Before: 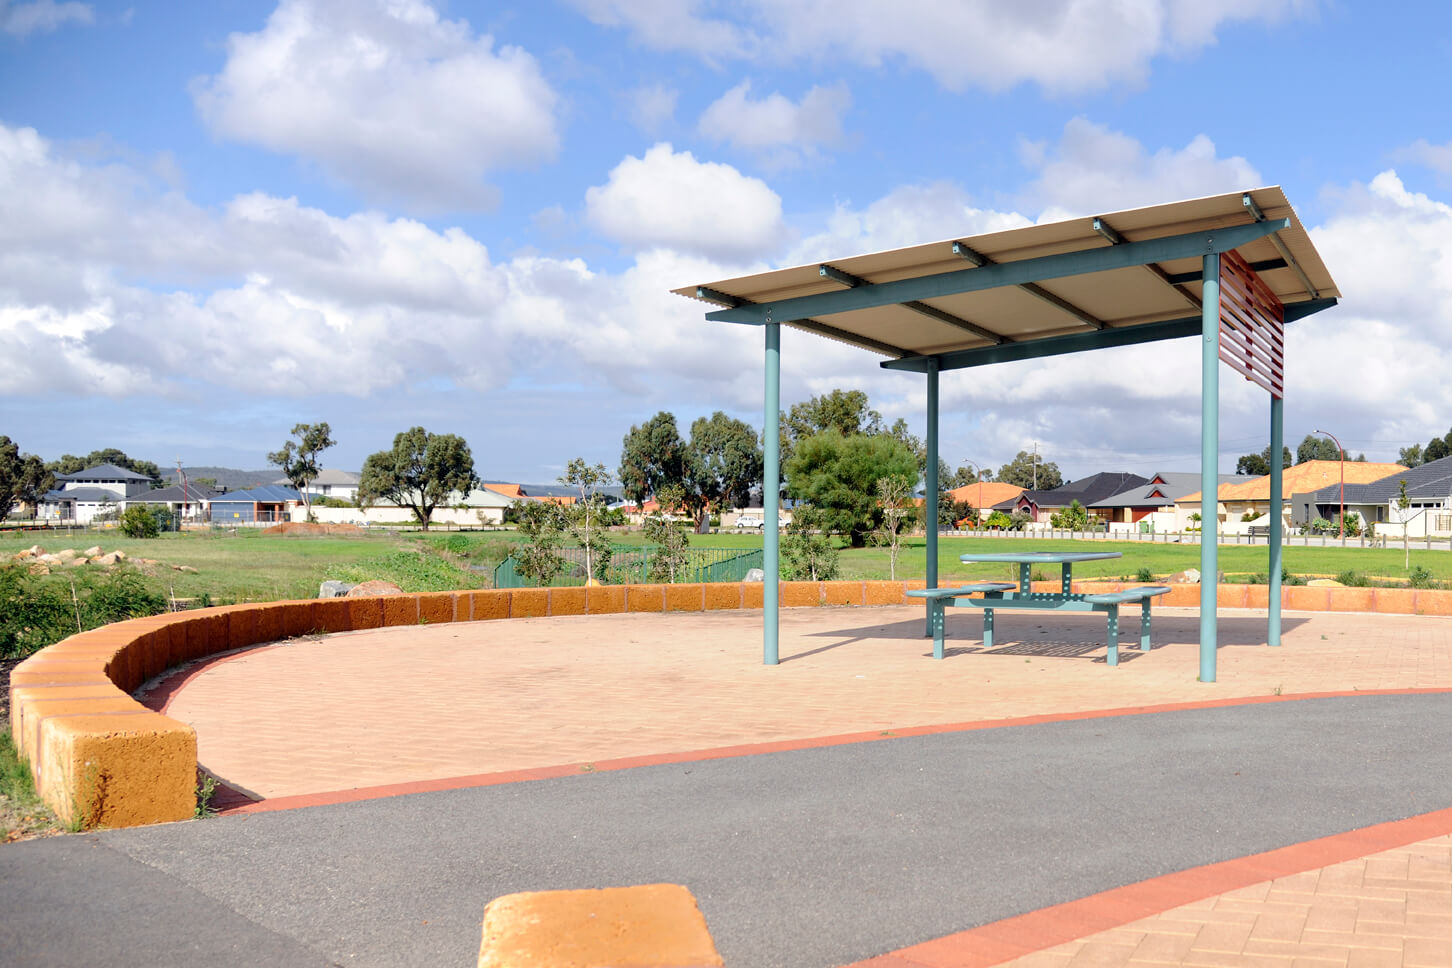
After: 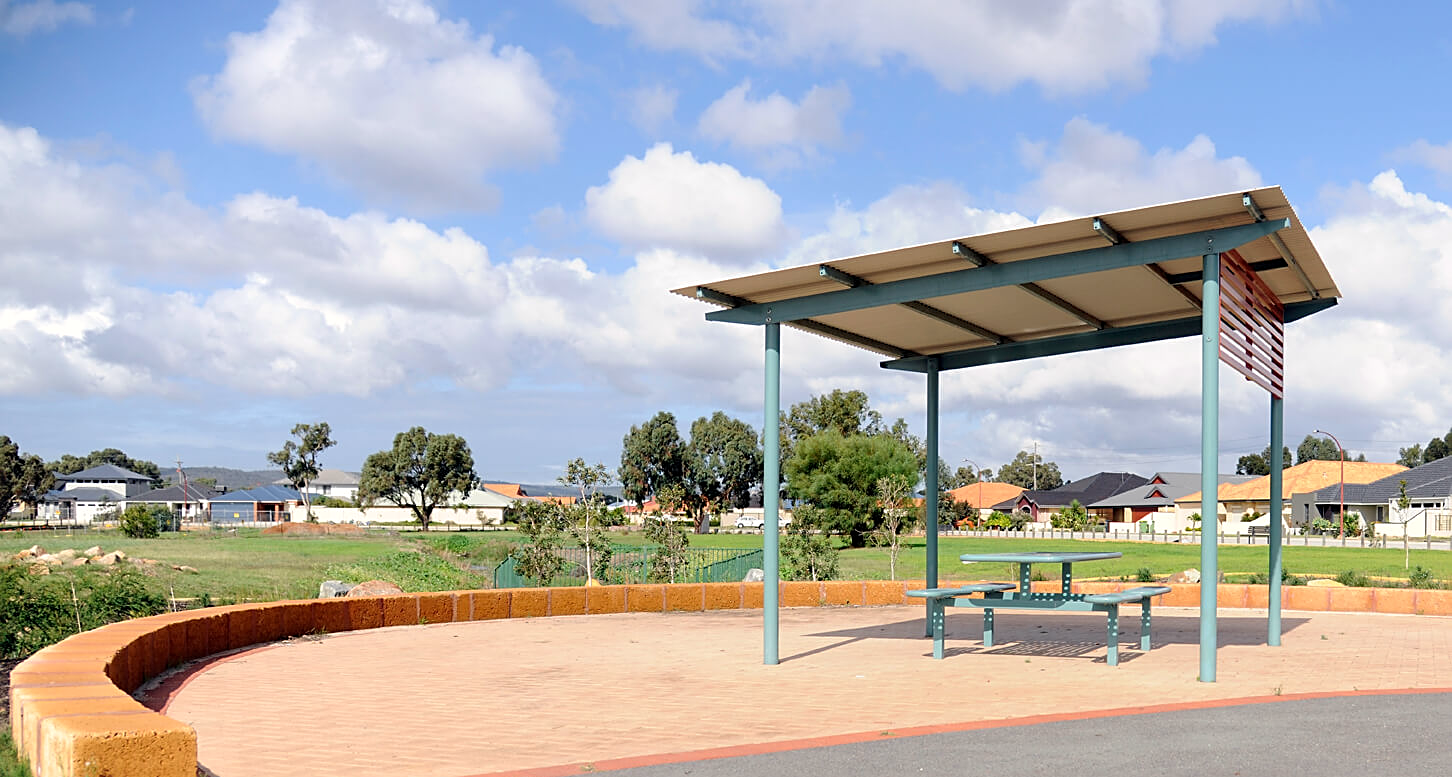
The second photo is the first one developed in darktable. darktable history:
crop: bottom 19.644%
sharpen: on, module defaults
white balance: red 1.009, blue 0.985
